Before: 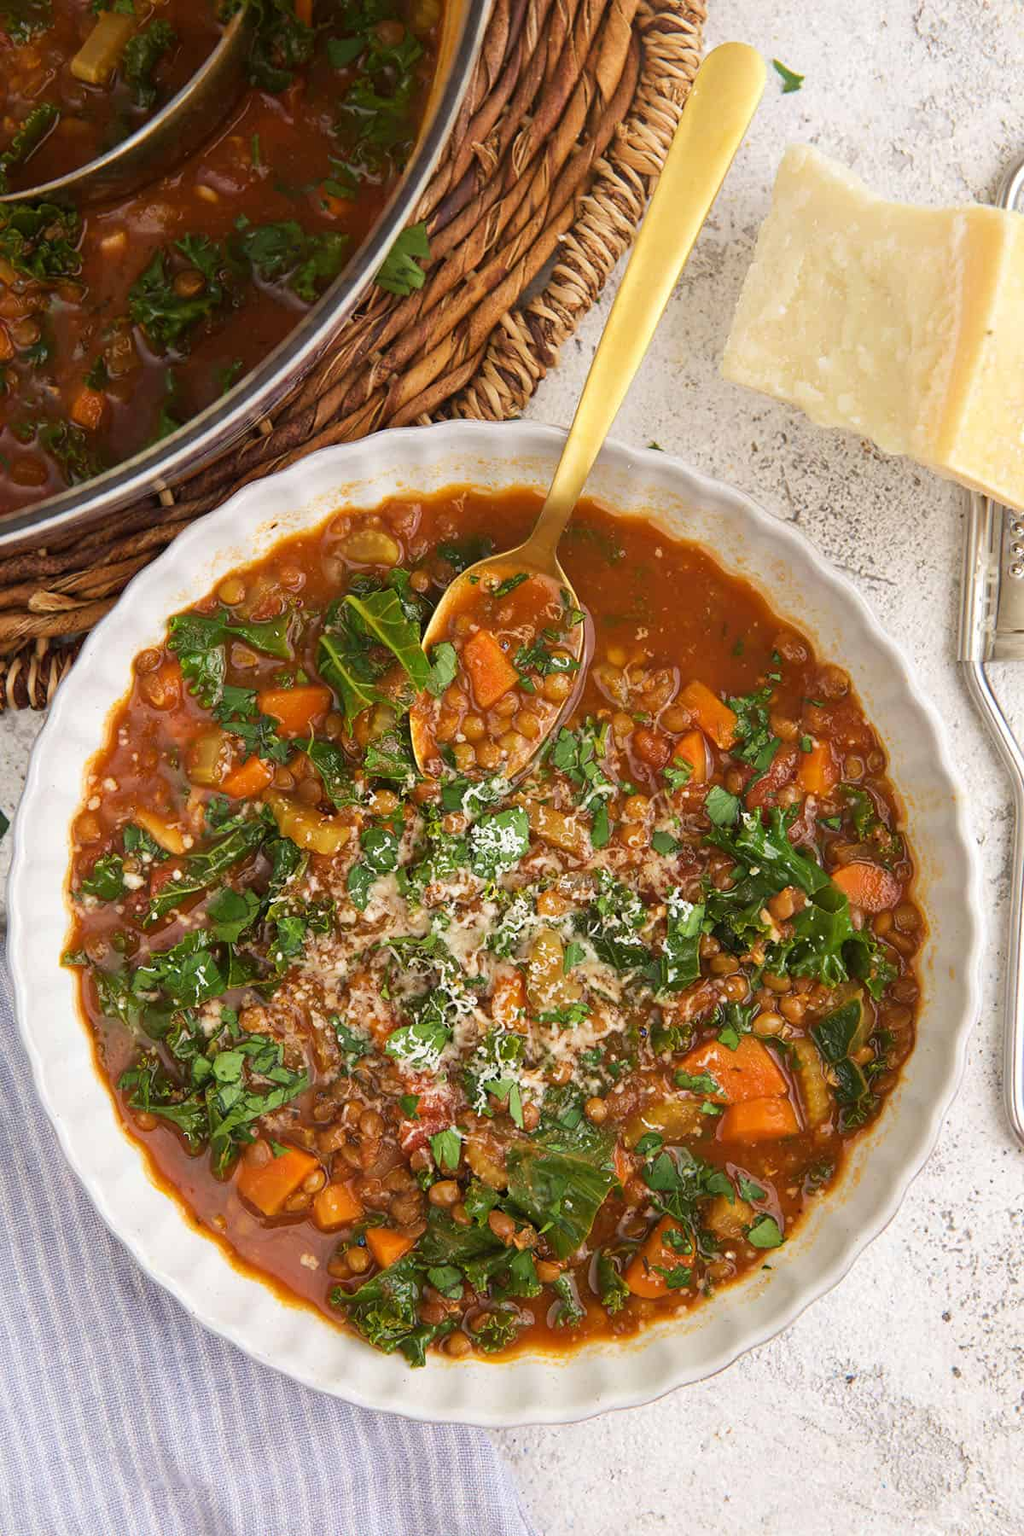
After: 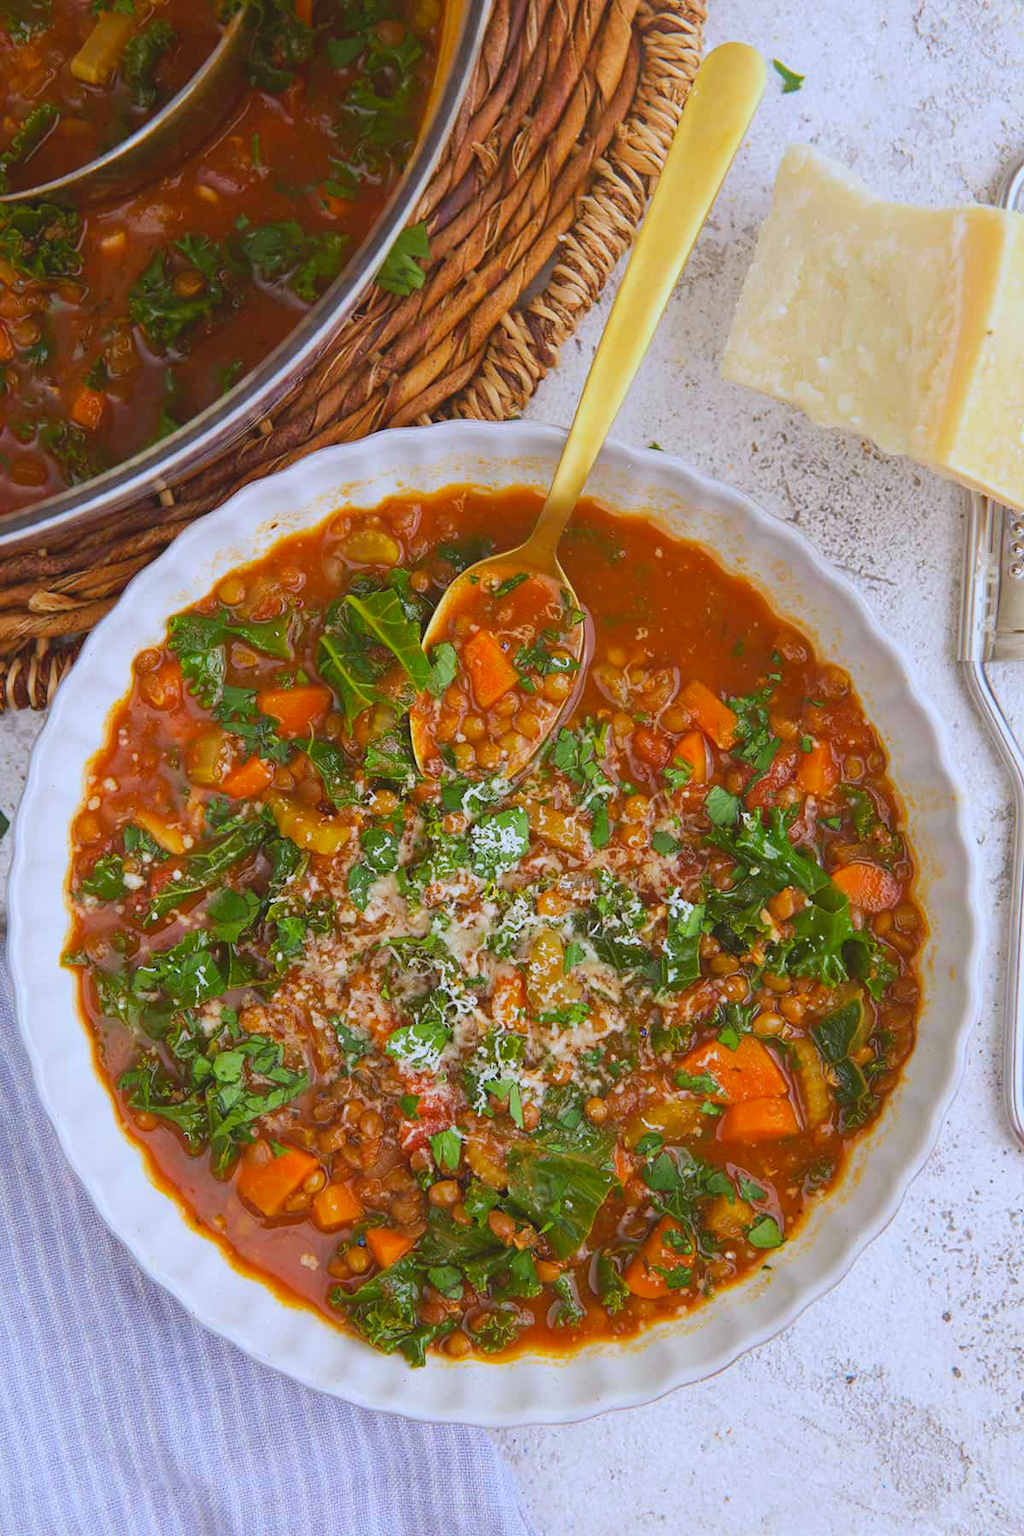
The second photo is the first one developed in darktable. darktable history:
contrast brightness saturation: contrast -0.19, saturation 0.19
color correction: highlights a* -2.73, highlights b* -2.09, shadows a* 2.41, shadows b* 2.73
white balance: red 0.967, blue 1.119, emerald 0.756
